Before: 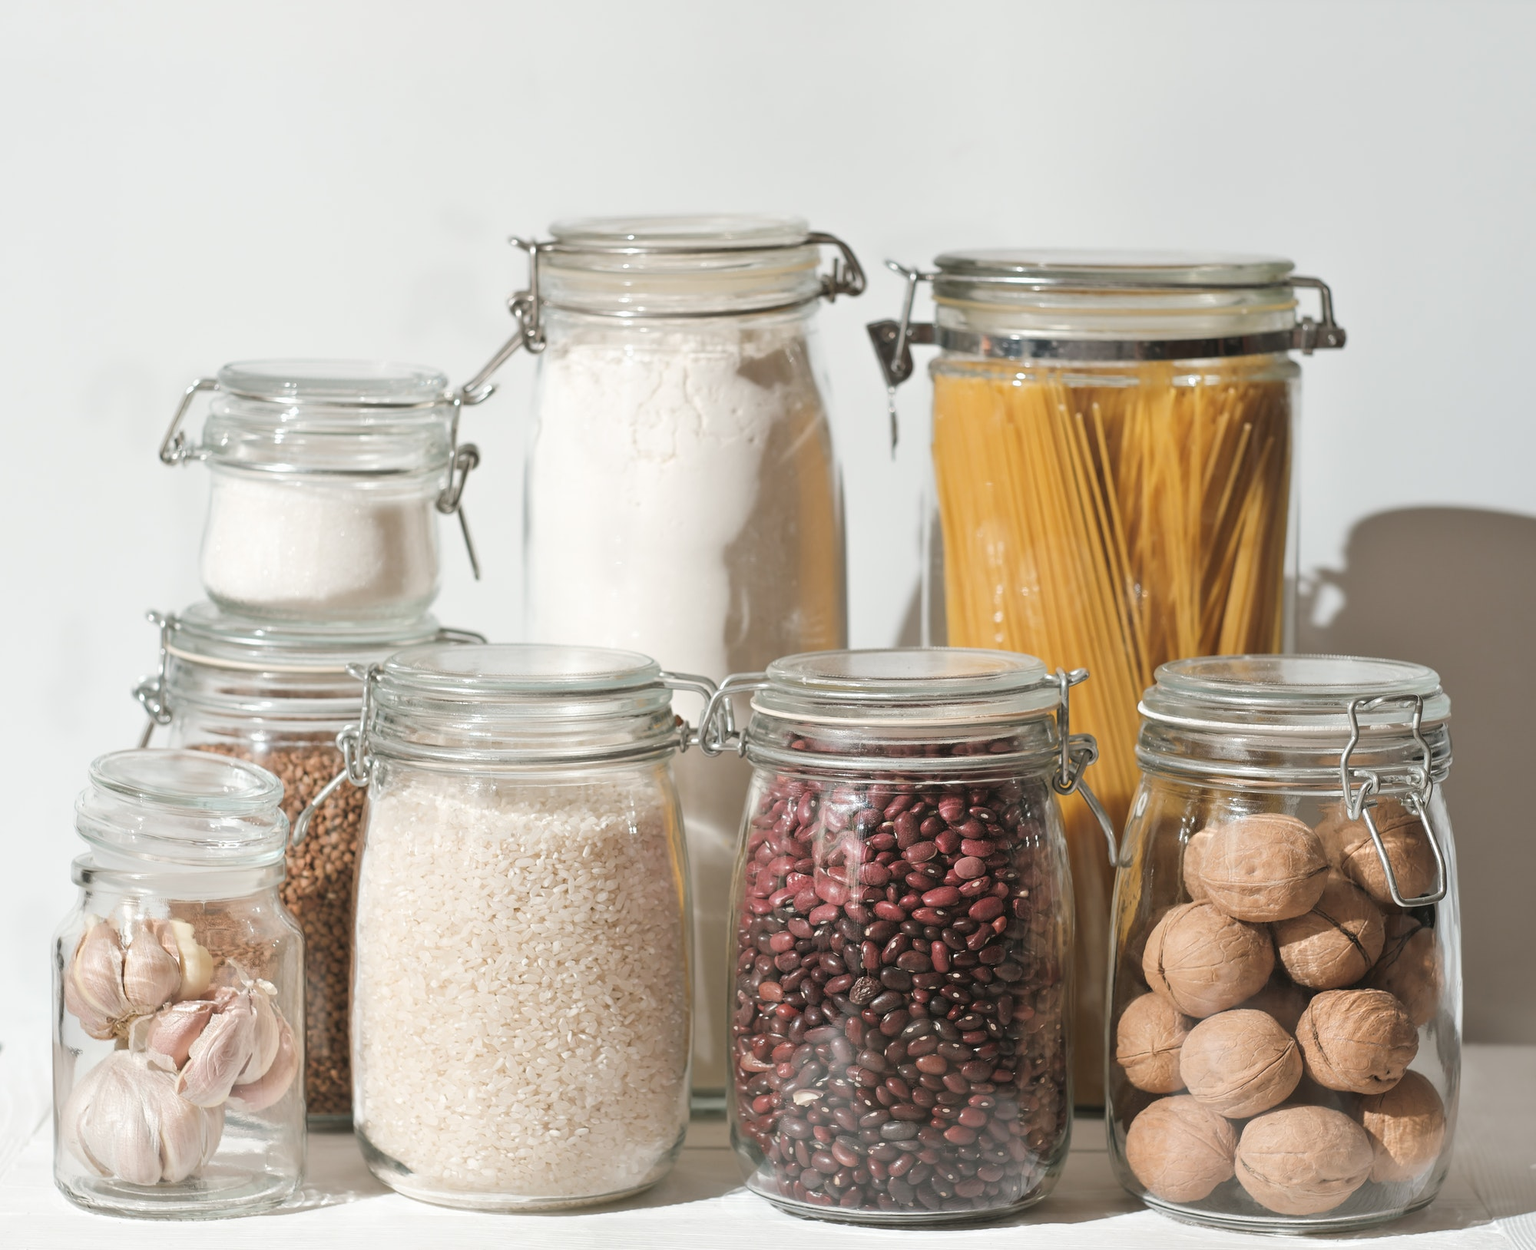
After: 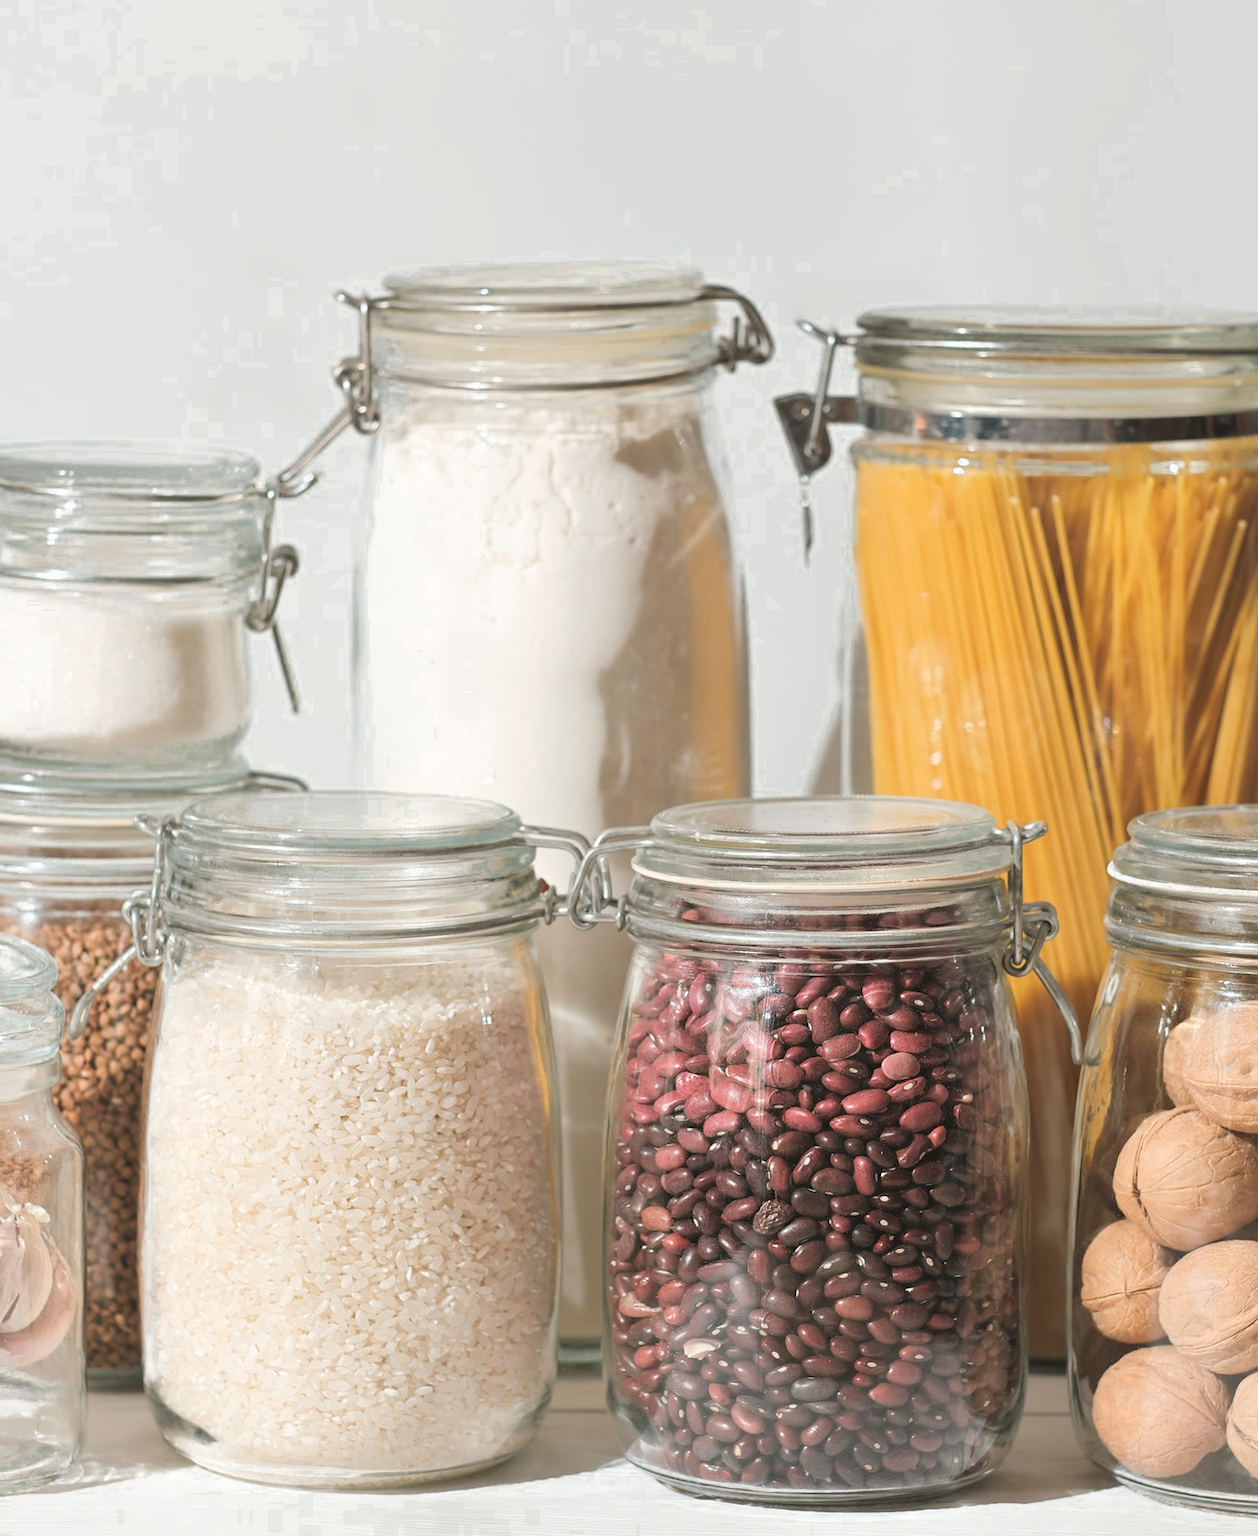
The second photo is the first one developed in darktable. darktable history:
contrast brightness saturation: contrast 0.03, brightness 0.06, saturation 0.13
color zones: curves: ch0 [(0.25, 0.5) (0.347, 0.092) (0.75, 0.5)]; ch1 [(0.25, 0.5) (0.33, 0.51) (0.75, 0.5)]
crop and rotate: left 15.446%, right 17.836%
